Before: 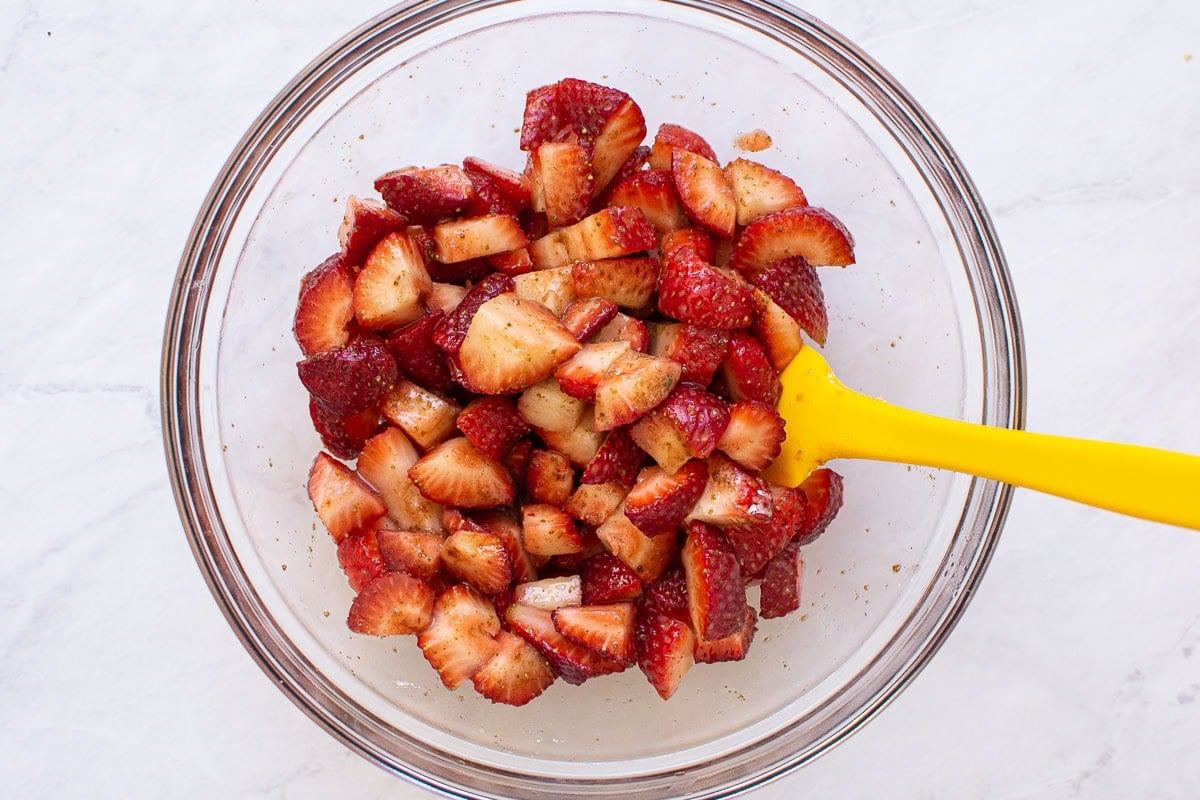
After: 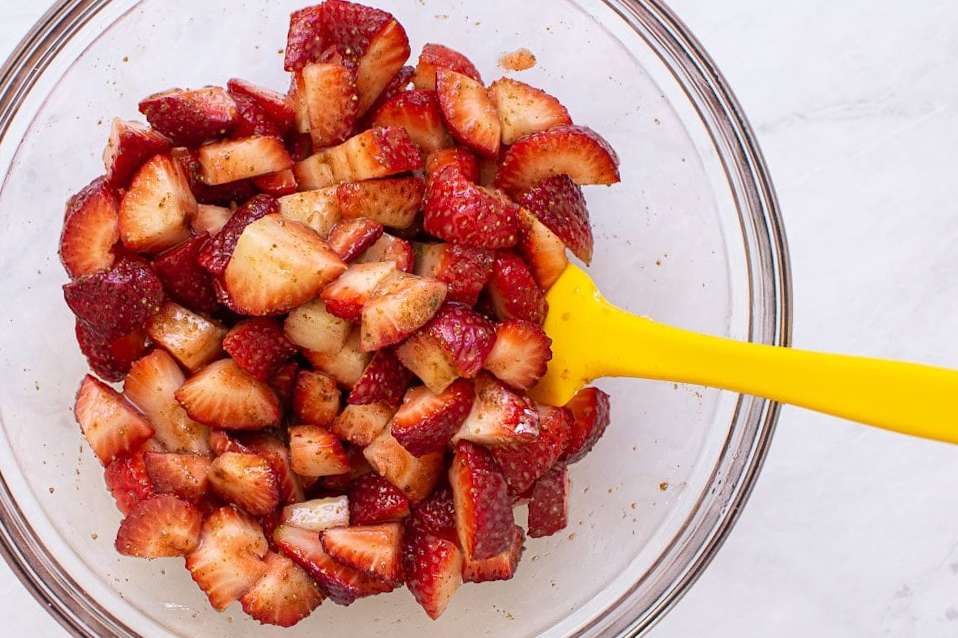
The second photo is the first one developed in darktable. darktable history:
crop: left 19.159%, top 9.58%, bottom 9.58%
rotate and perspective: rotation -0.45°, automatic cropping original format, crop left 0.008, crop right 0.992, crop top 0.012, crop bottom 0.988
